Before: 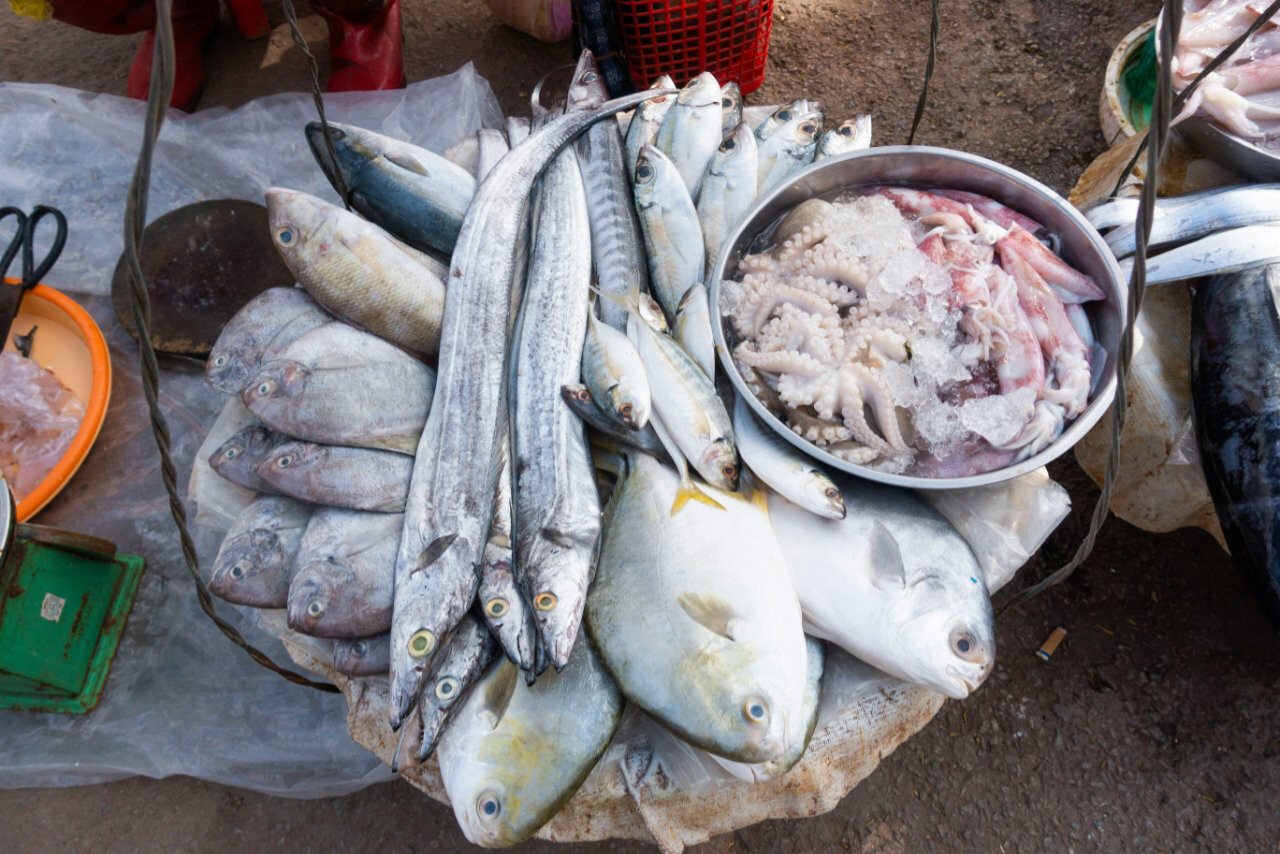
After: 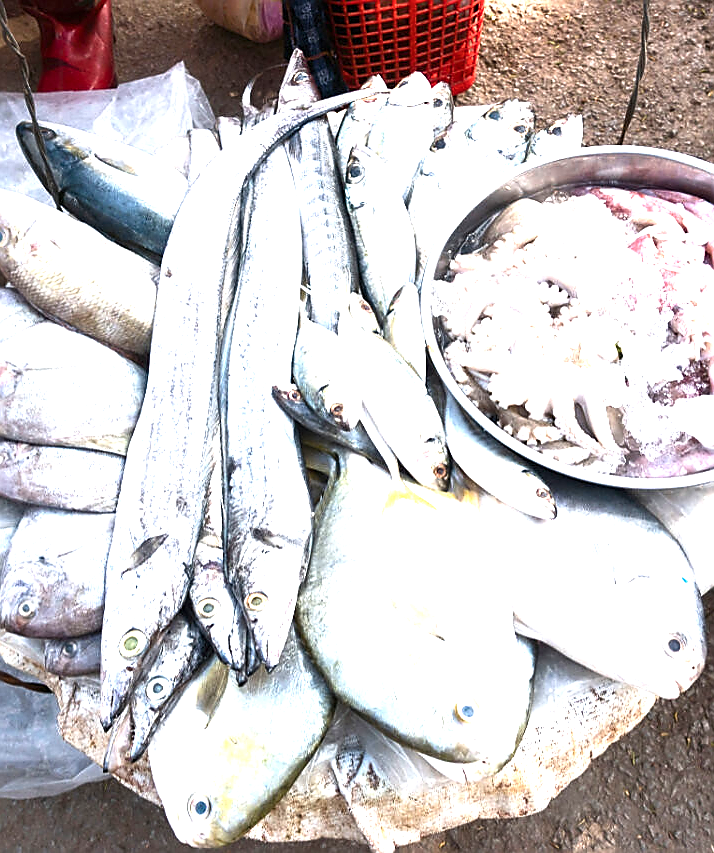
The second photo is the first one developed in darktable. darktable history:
sharpen: radius 1.368, amount 1.267, threshold 0.76
crop and rotate: left 22.622%, right 21.547%
exposure: black level correction 0, exposure 1.334 EV, compensate highlight preservation false
color balance rgb: perceptual saturation grading › global saturation 0.179%, perceptual saturation grading › highlights -19.738%, perceptual saturation grading › shadows 19.405%, perceptual brilliance grading › global brilliance -17.668%, perceptual brilliance grading › highlights 29.047%
